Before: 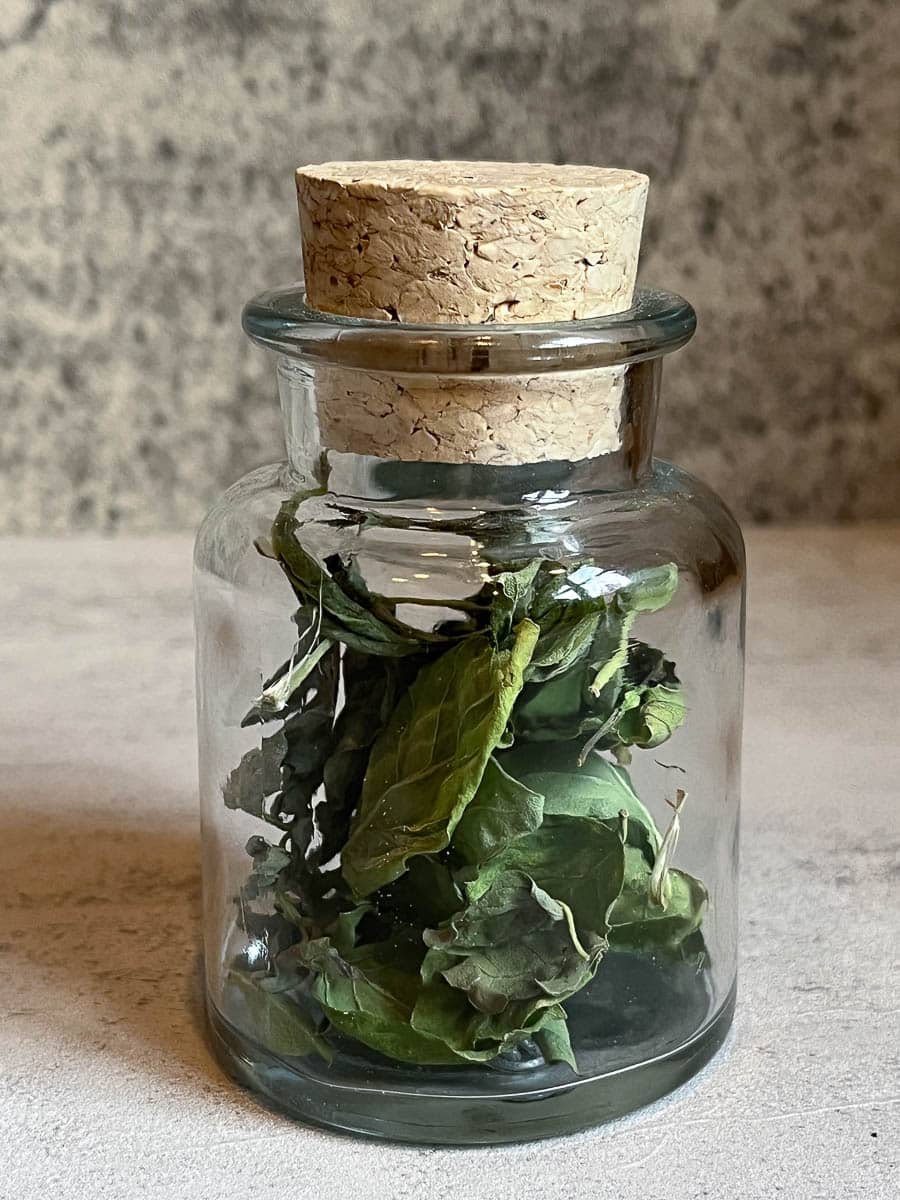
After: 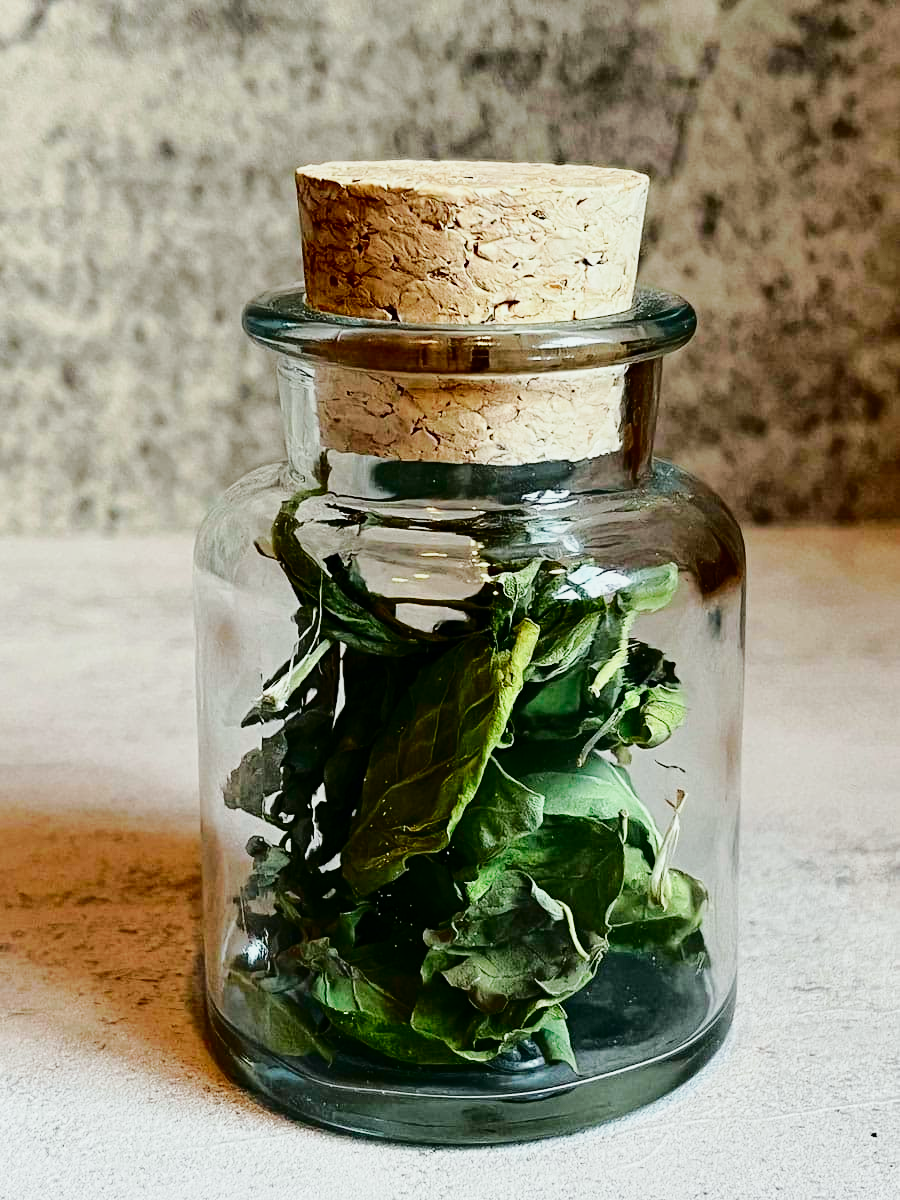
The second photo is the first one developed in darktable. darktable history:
base curve: curves: ch0 [(0, 0) (0.032, 0.025) (0.121, 0.166) (0.206, 0.329) (0.605, 0.79) (1, 1)], preserve colors none
white balance: emerald 1
tone curve: curves: ch0 [(0, 0) (0.181, 0.087) (0.498, 0.485) (0.78, 0.742) (0.993, 0.954)]; ch1 [(0, 0) (0.311, 0.149) (0.395, 0.349) (0.488, 0.477) (0.612, 0.641) (1, 1)]; ch2 [(0, 0) (0.5, 0.5) (0.638, 0.667) (1, 1)], color space Lab, independent channels, preserve colors none
